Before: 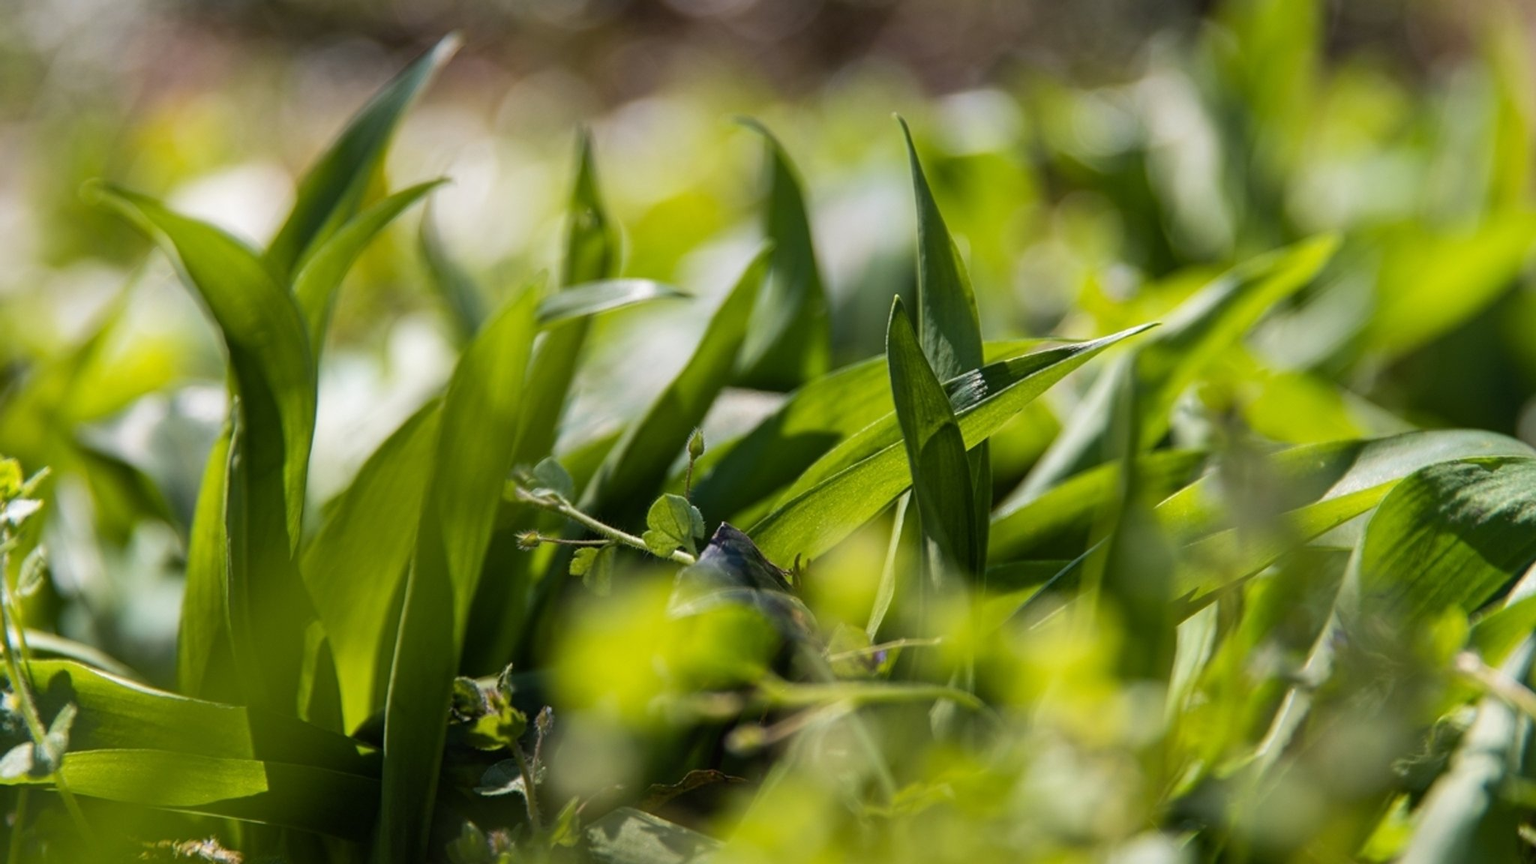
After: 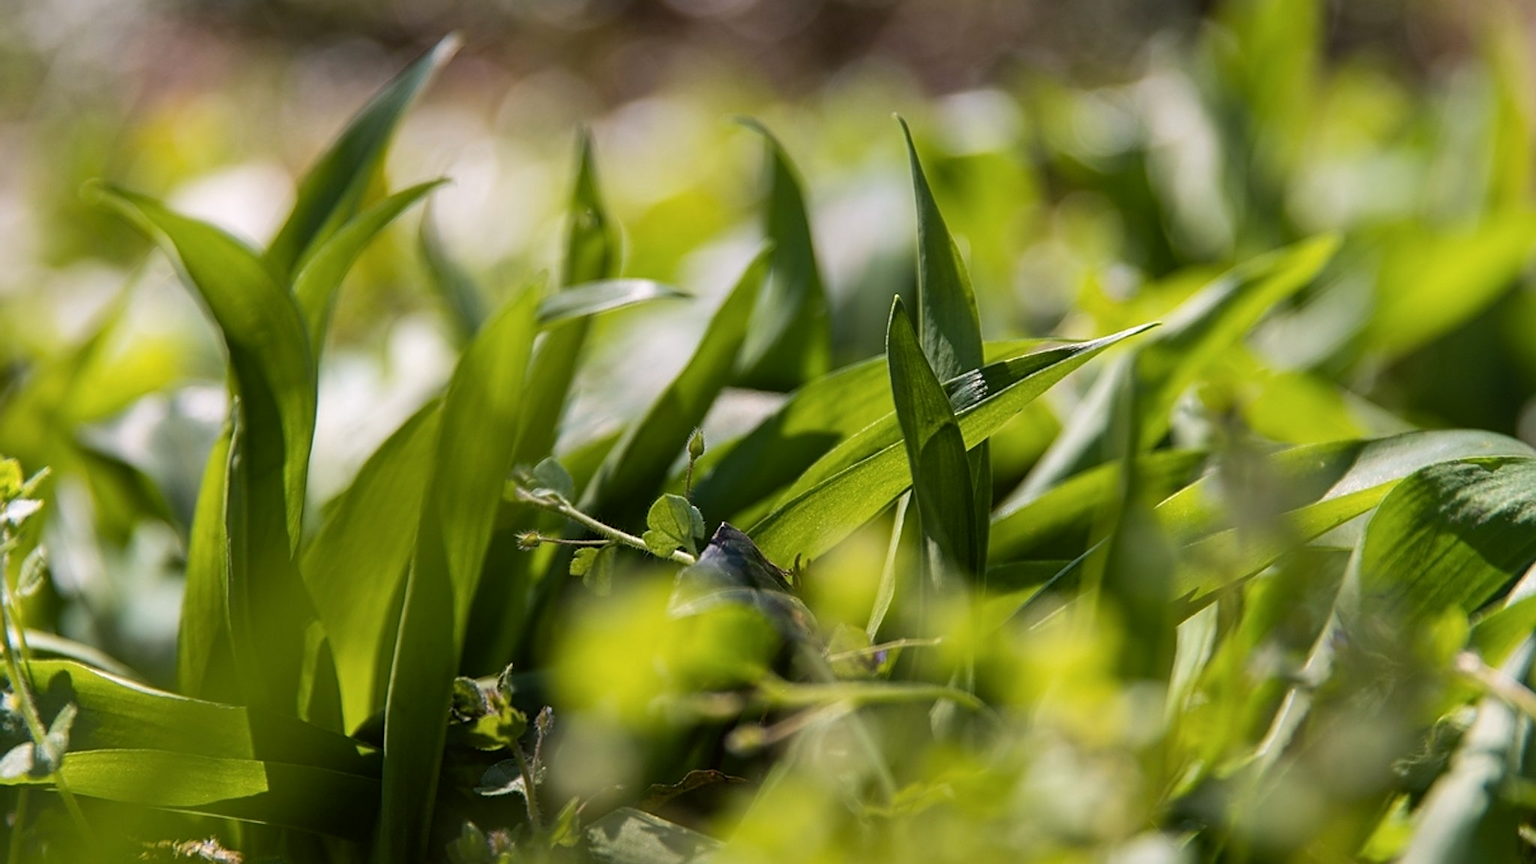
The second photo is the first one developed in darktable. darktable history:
color correction: highlights a* 3.12, highlights b* -1.55, shadows a* -0.101, shadows b* 2.52, saturation 0.98
sharpen: on, module defaults
